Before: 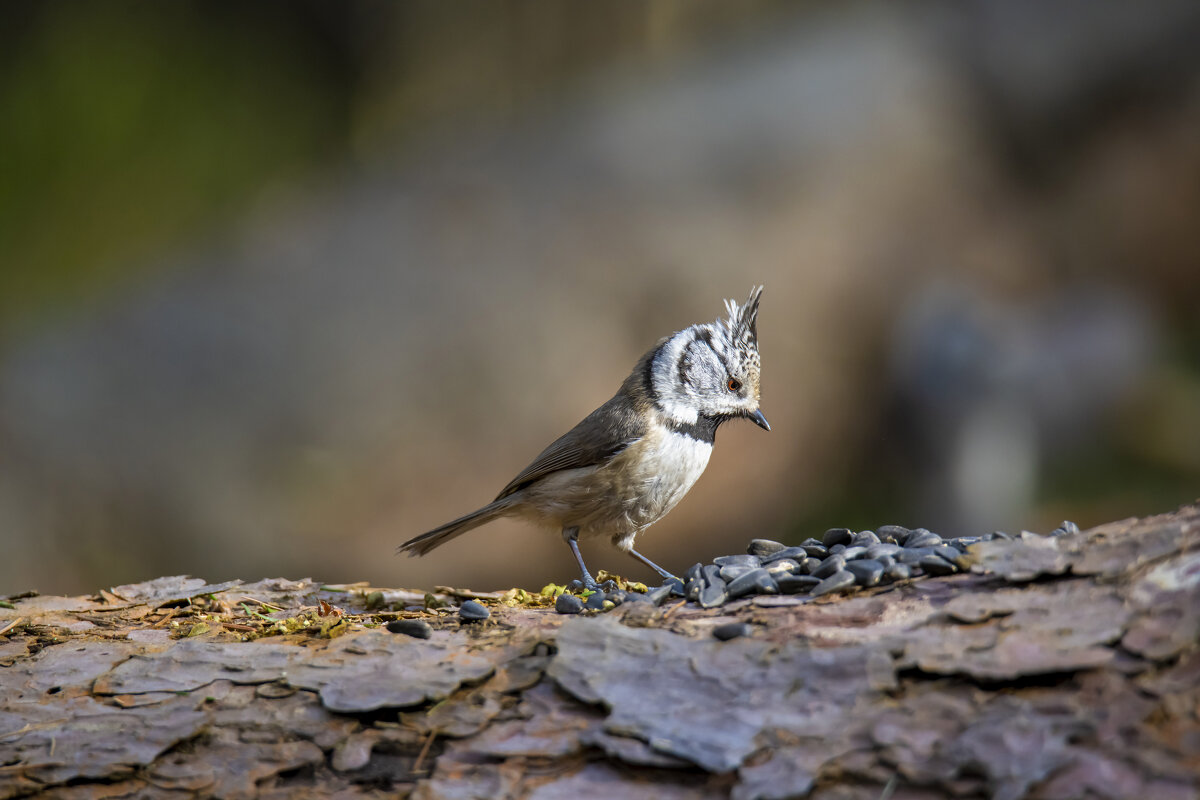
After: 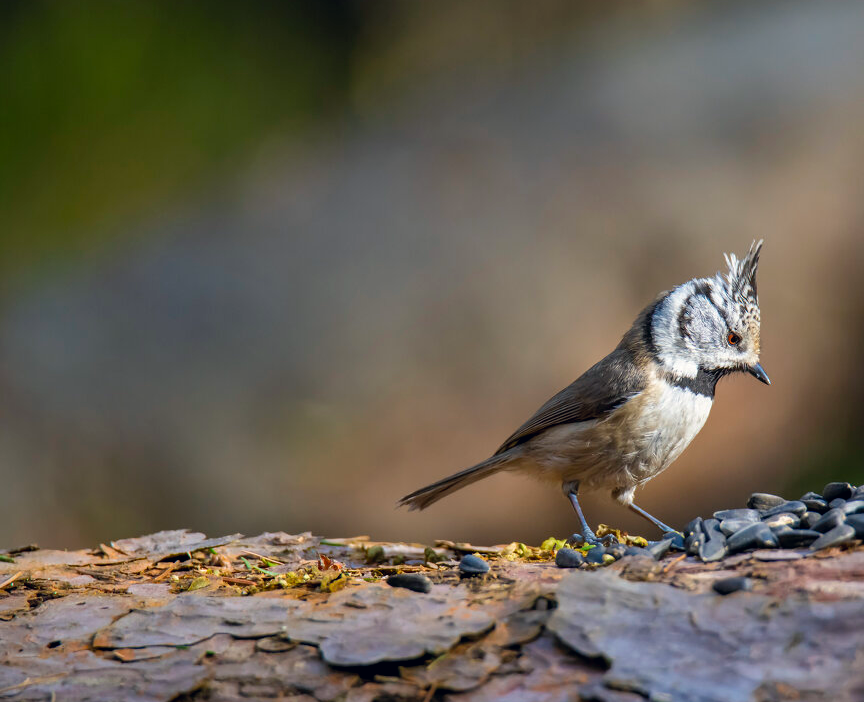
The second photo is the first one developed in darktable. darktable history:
crop: top 5.803%, right 27.864%, bottom 5.804%
contrast brightness saturation: saturation 0.1
color correction: highlights a* 0.207, highlights b* 2.7, shadows a* -0.874, shadows b* -4.78
